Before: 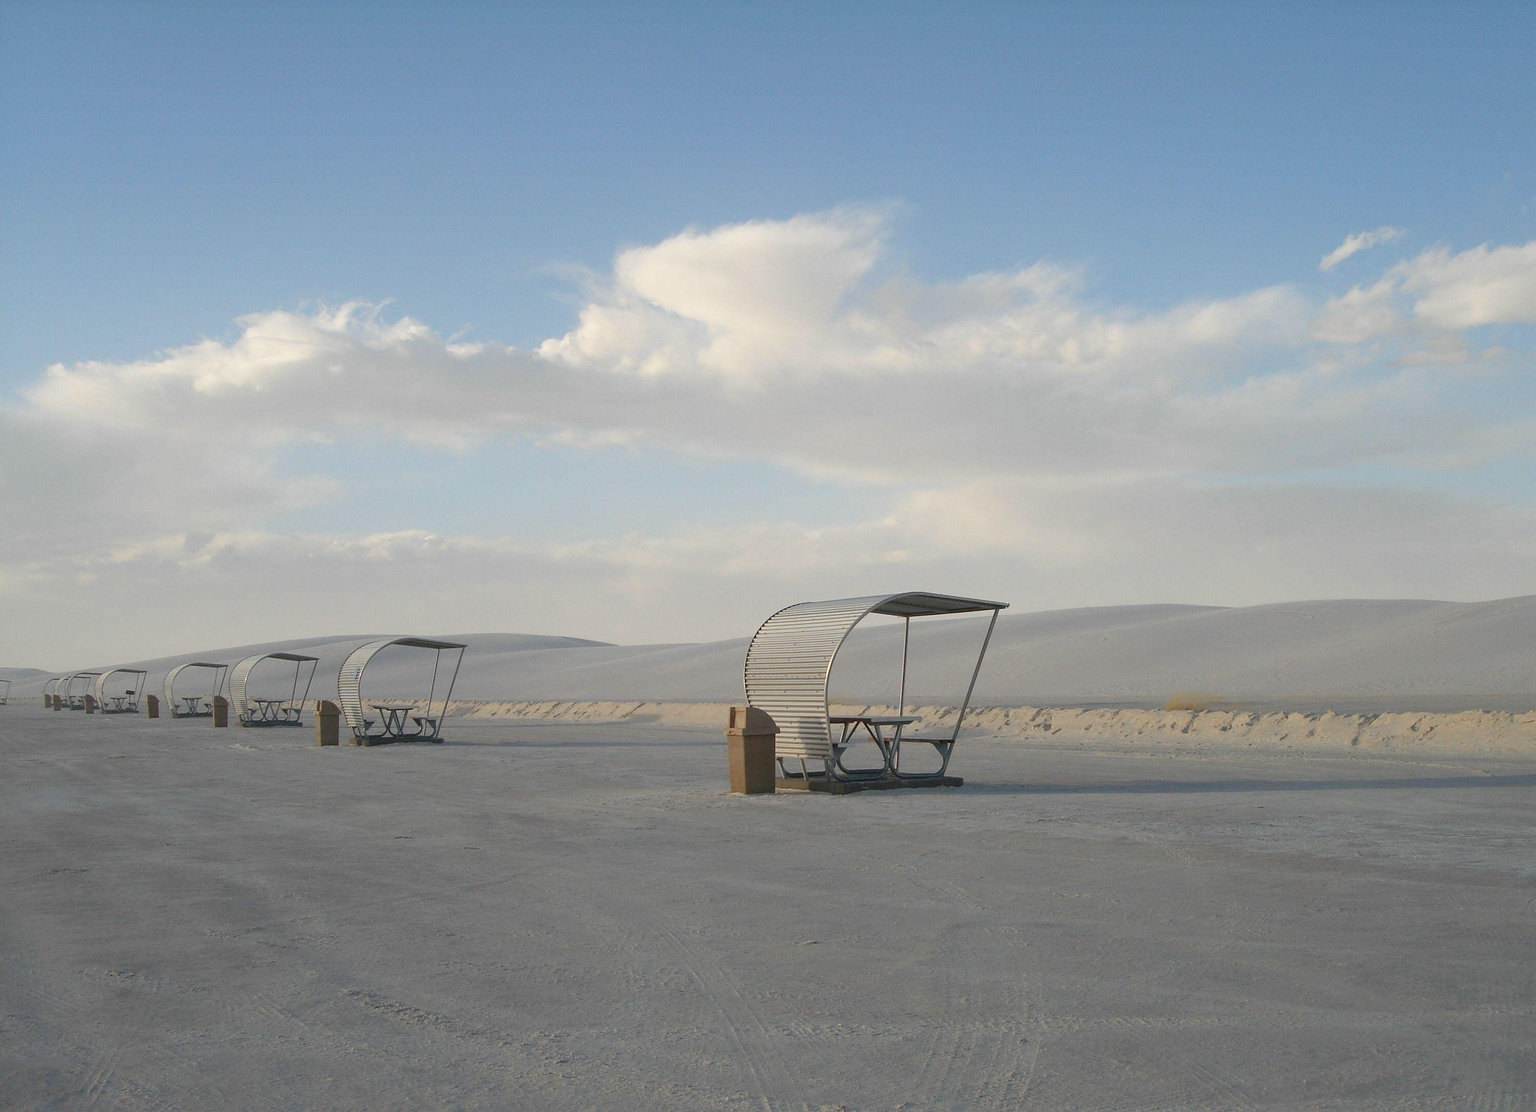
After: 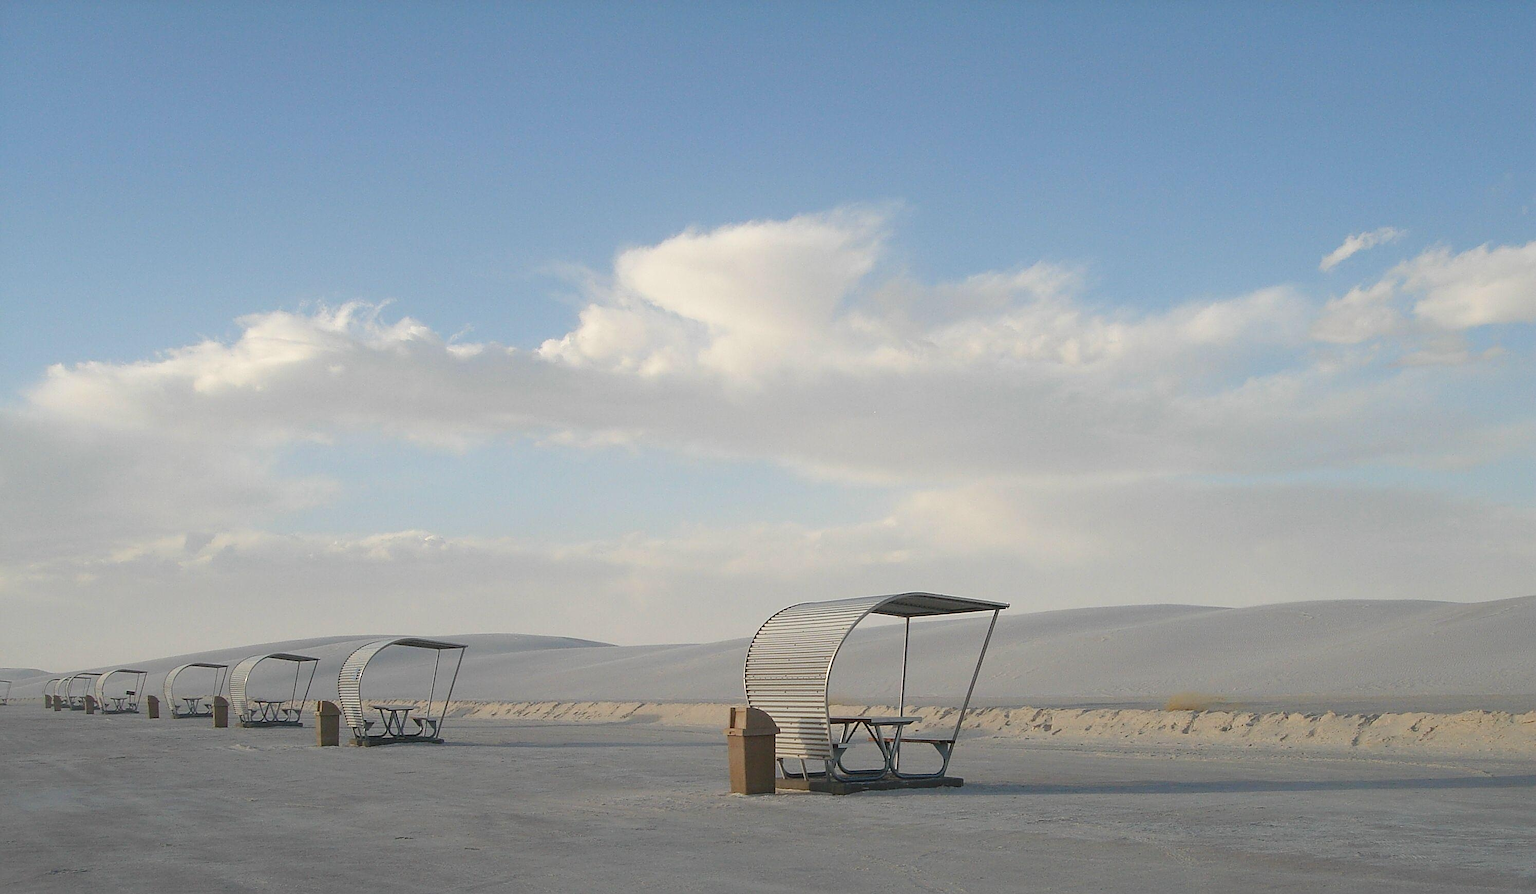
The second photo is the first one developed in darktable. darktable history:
crop: bottom 19.6%
sharpen: on, module defaults
